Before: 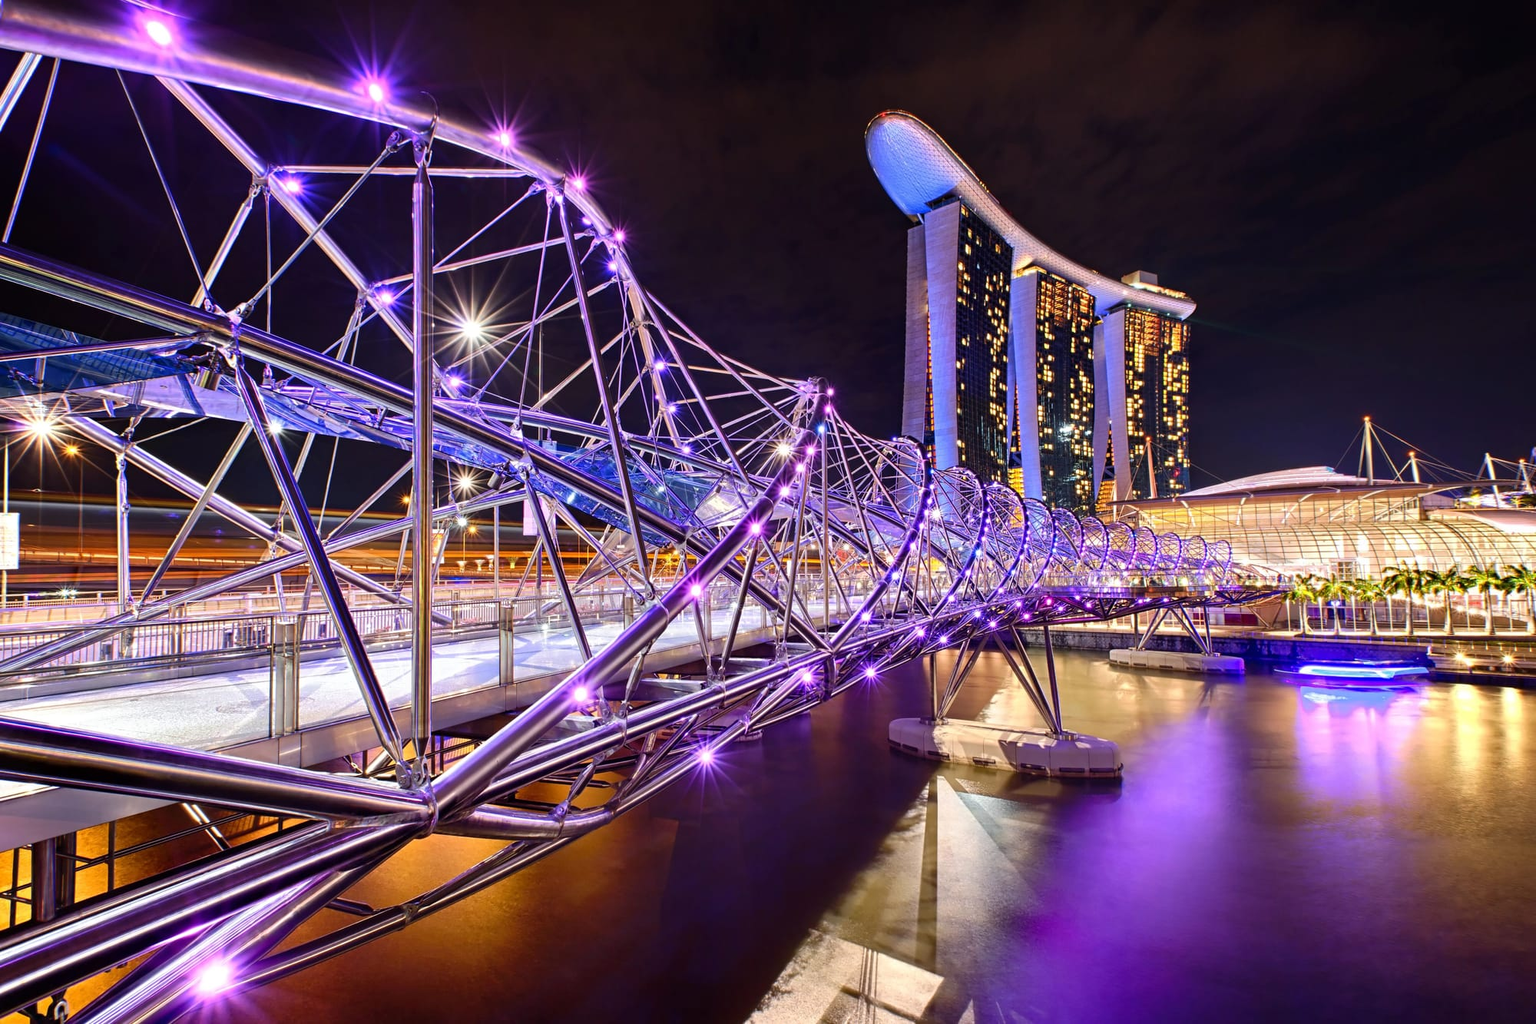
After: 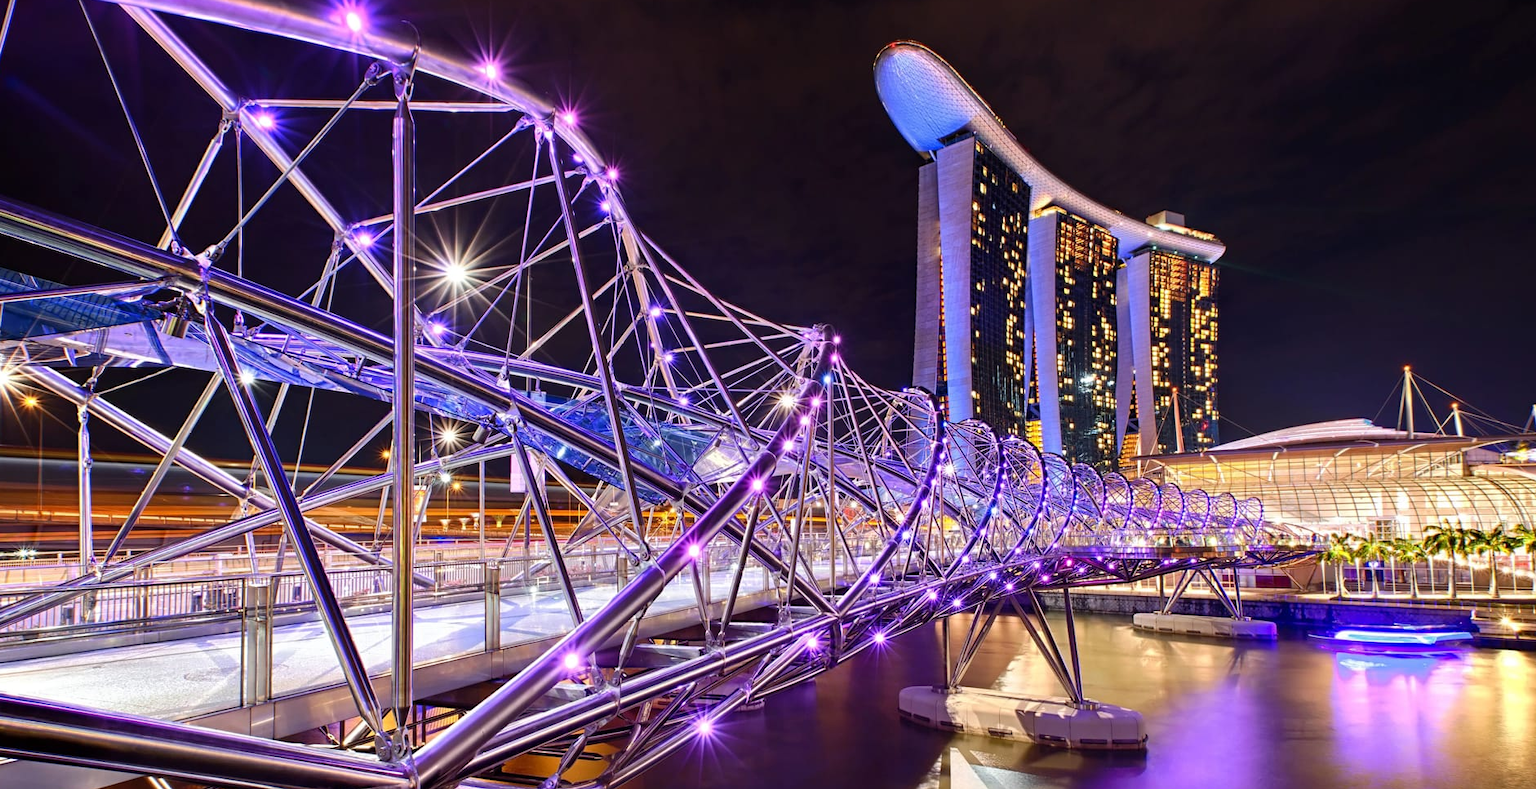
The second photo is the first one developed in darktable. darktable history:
crop: left 2.806%, top 7.092%, right 3.077%, bottom 20.36%
